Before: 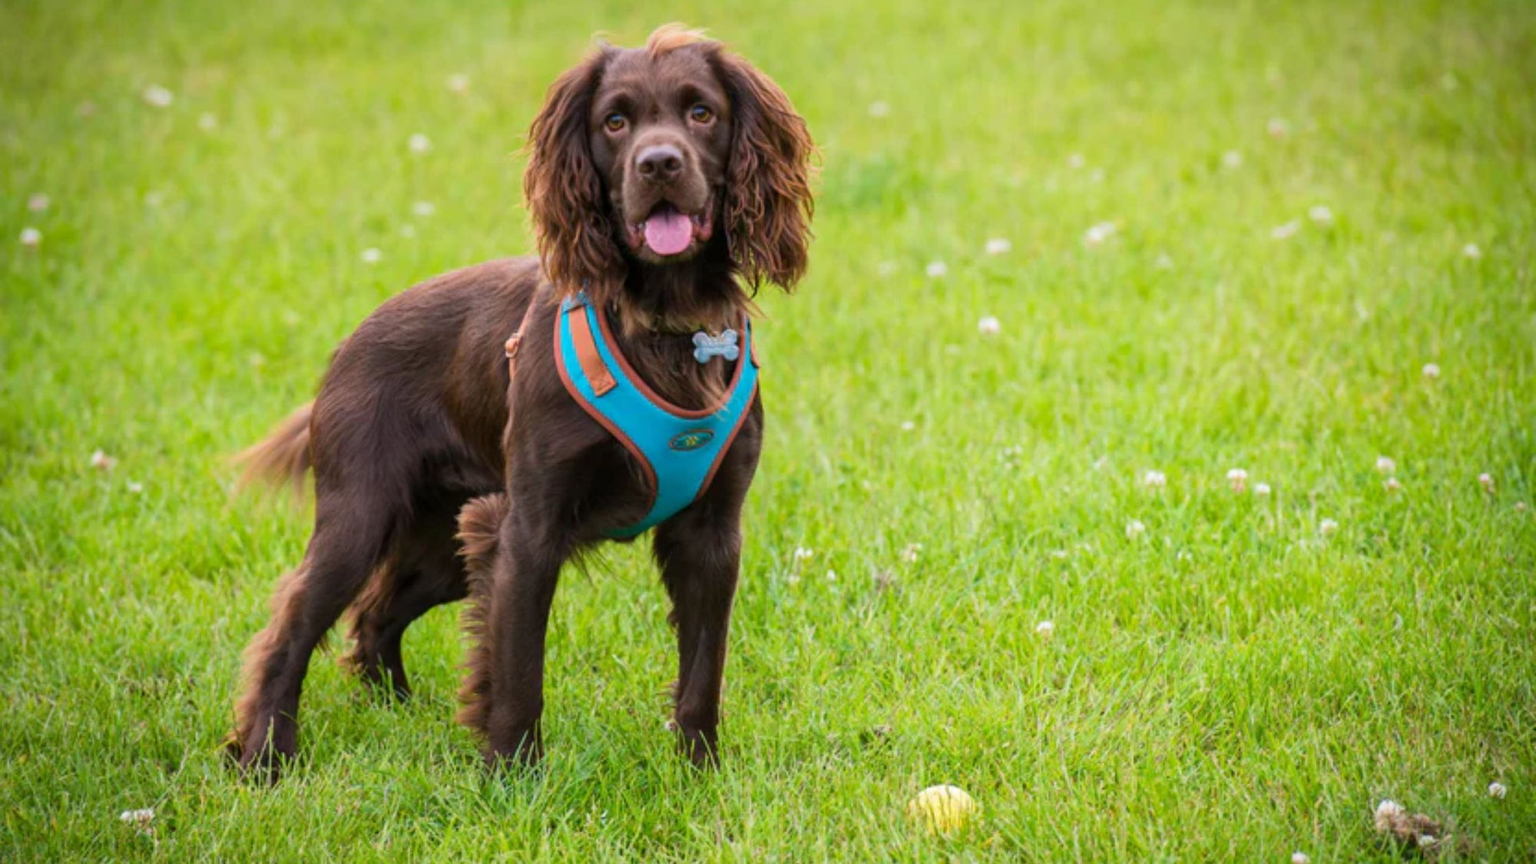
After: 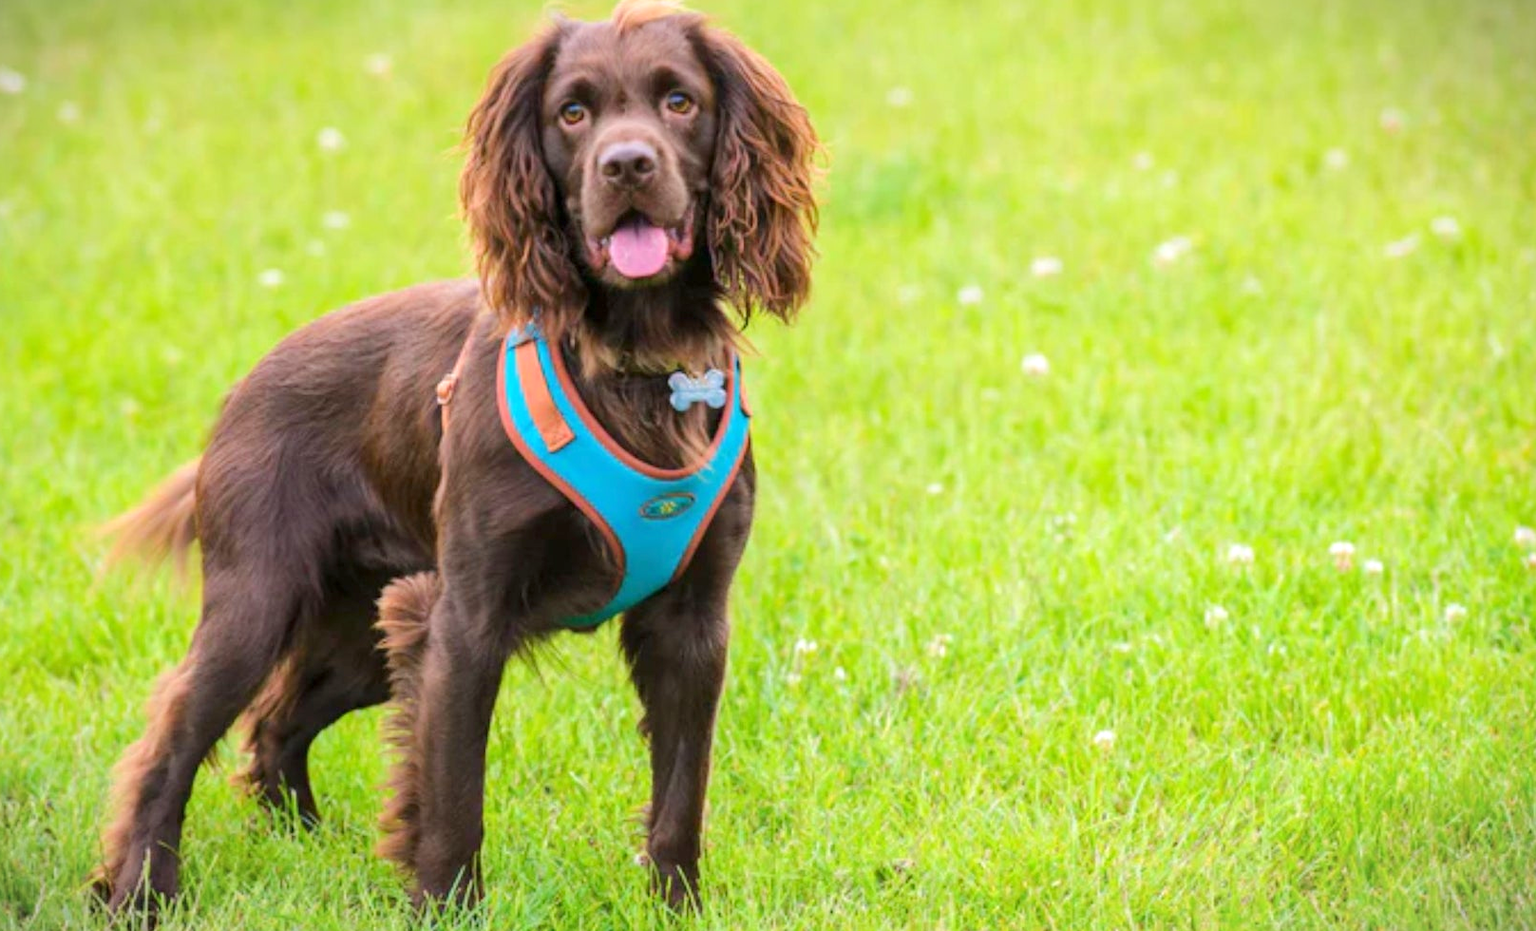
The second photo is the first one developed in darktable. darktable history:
crop: left 9.906%, top 3.556%, right 9.216%, bottom 9.232%
tone equalizer: -8 EV 1 EV, -7 EV 1 EV, -6 EV 1.01 EV, -5 EV 1.01 EV, -4 EV 1.01 EV, -3 EV 0.735 EV, -2 EV 0.476 EV, -1 EV 0.26 EV, edges refinement/feathering 500, mask exposure compensation -1.57 EV, preserve details no
vignetting: fall-off start 99.14%, fall-off radius 99.96%, brightness -0.575, width/height ratio 1.428, dithering 16-bit output, unbound false
